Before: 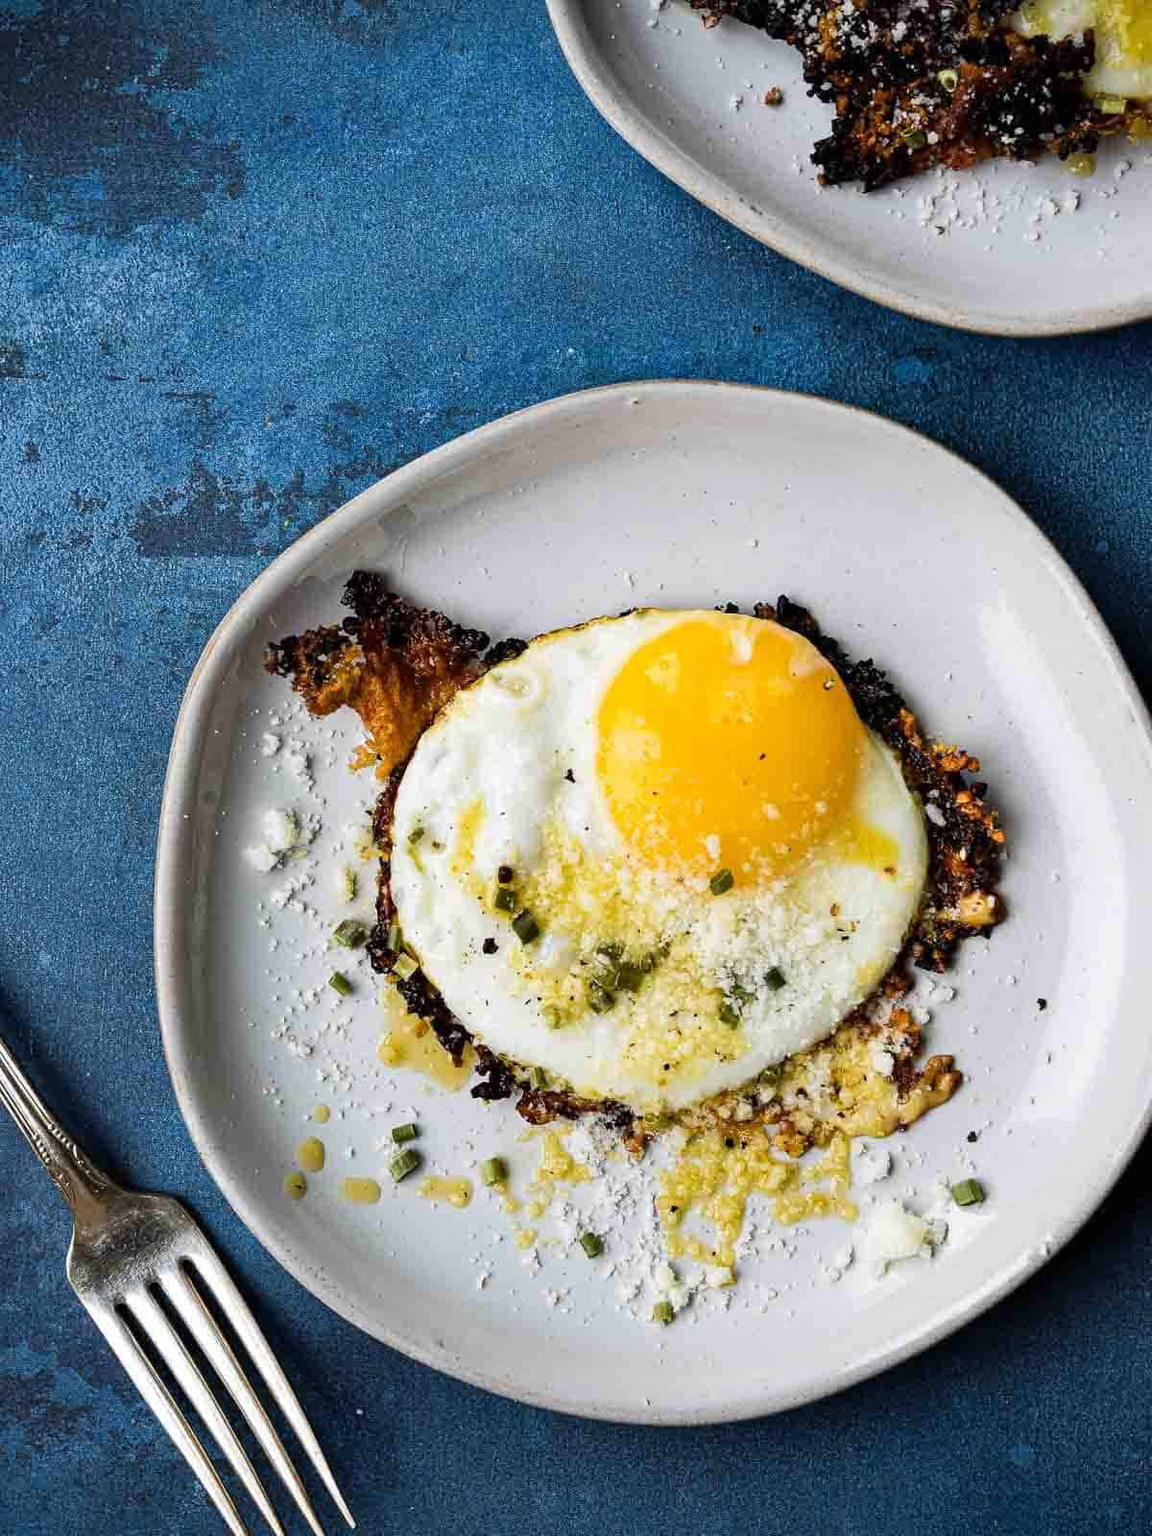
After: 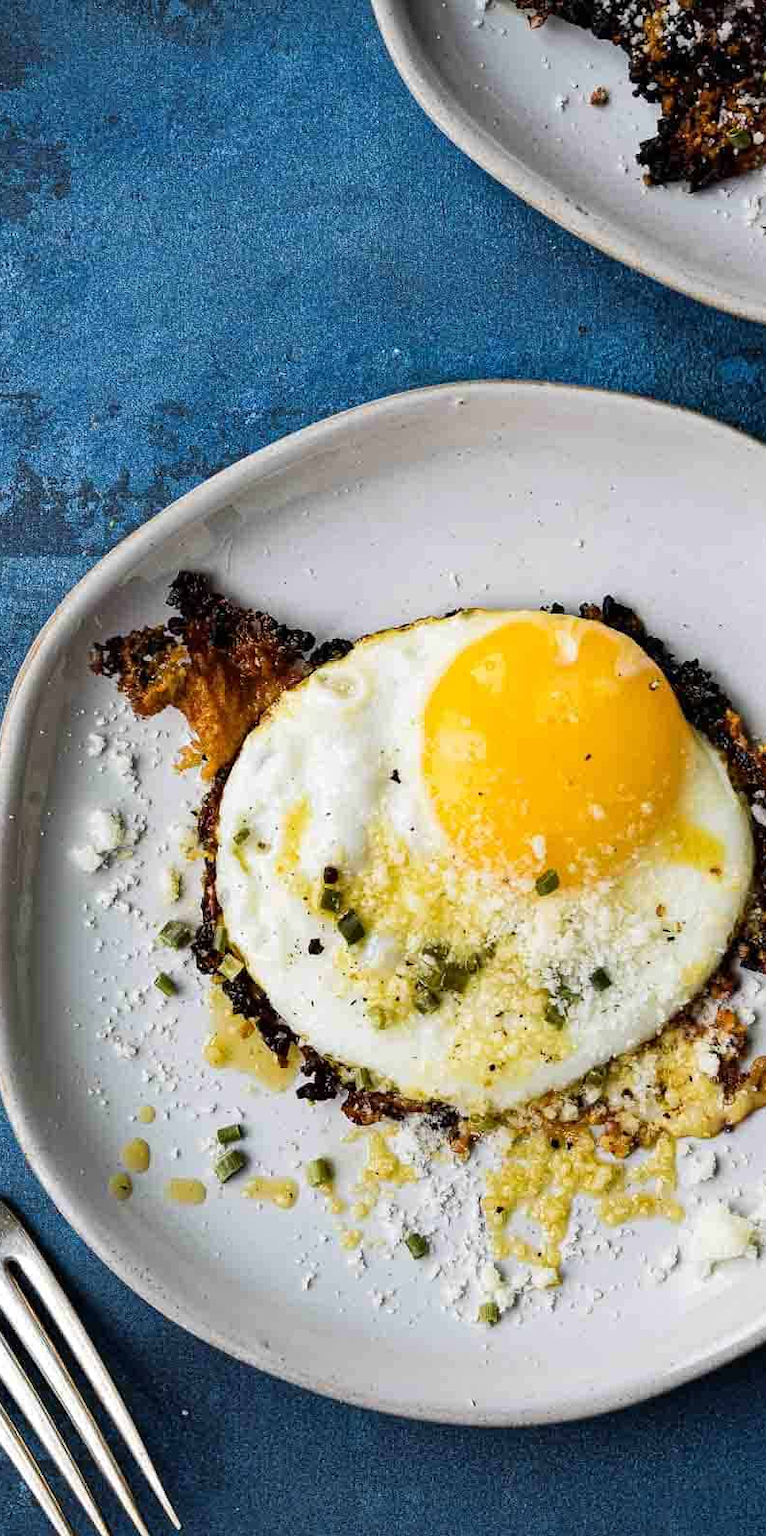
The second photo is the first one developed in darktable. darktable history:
crop and rotate: left 15.241%, right 18.218%
